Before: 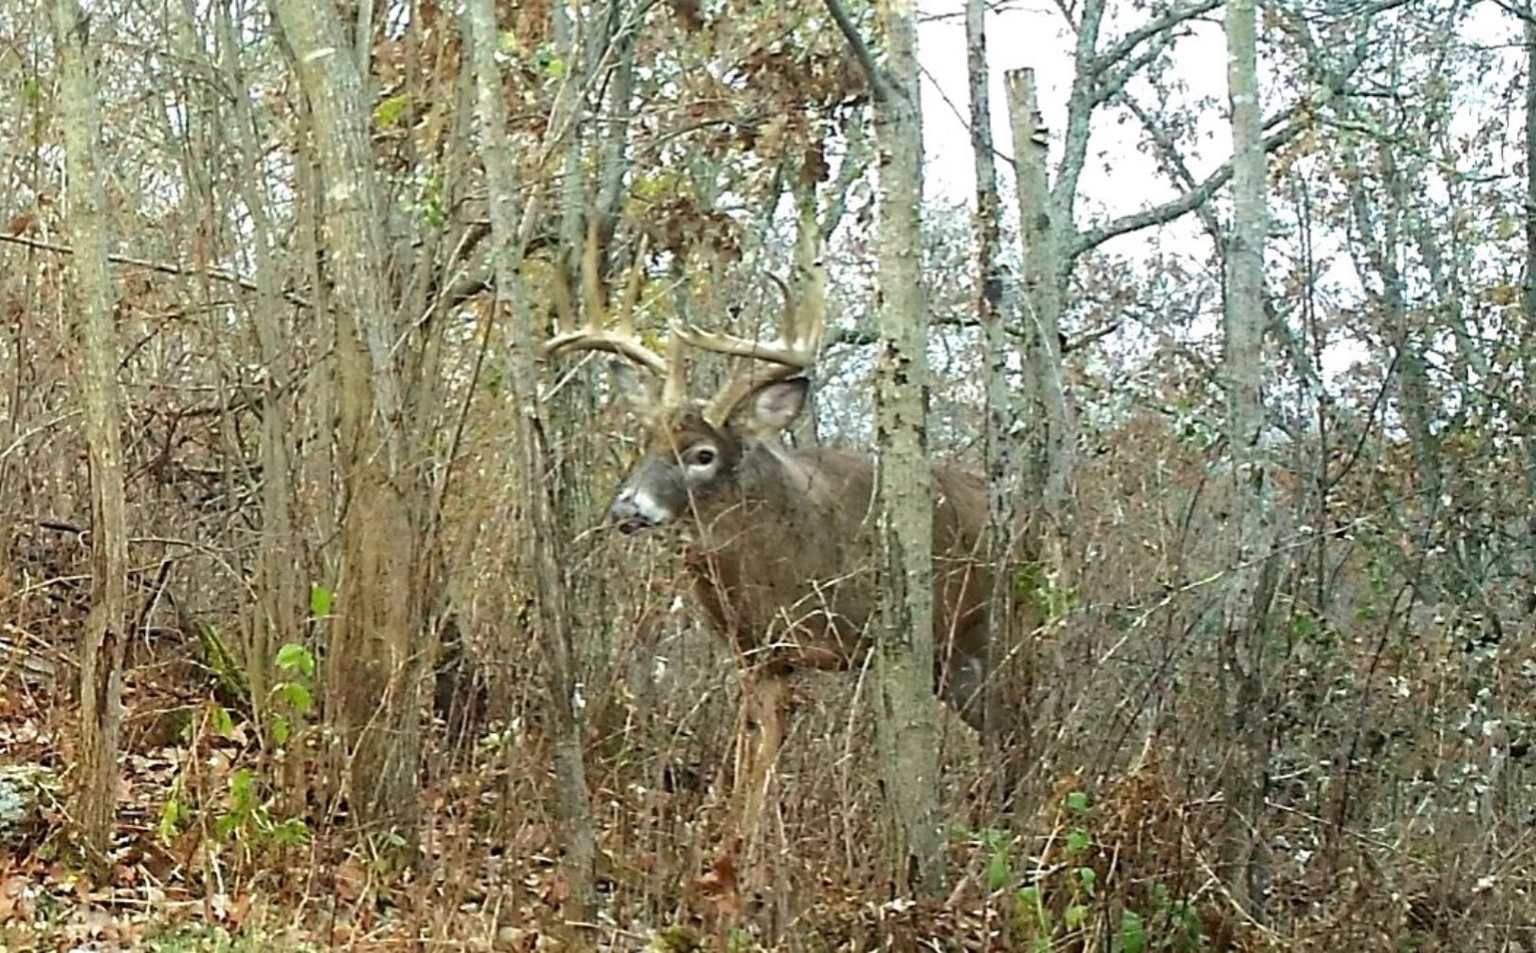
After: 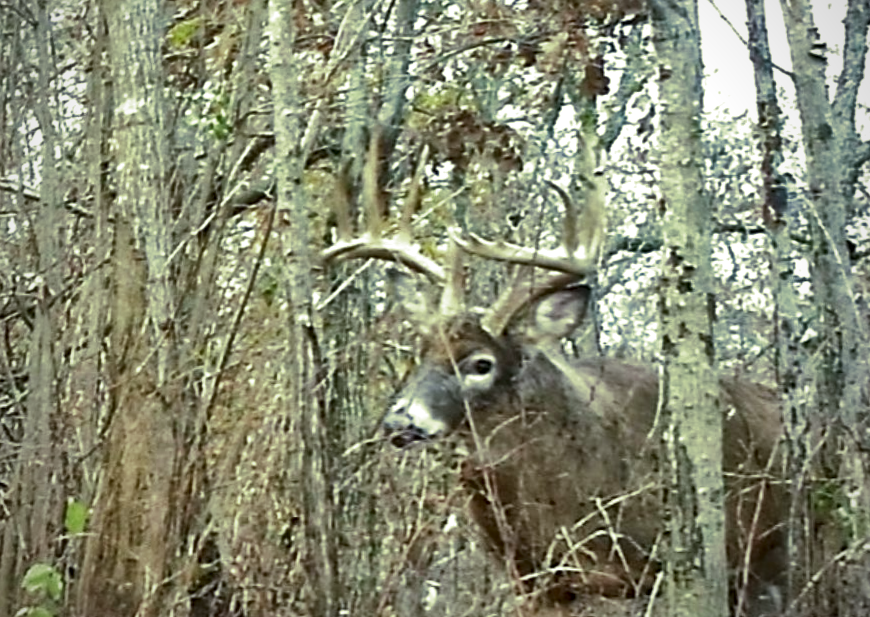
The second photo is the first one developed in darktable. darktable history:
local contrast: mode bilateral grid, contrast 20, coarseness 50, detail 159%, midtone range 0.2
crop: left 17.835%, top 7.675%, right 32.881%, bottom 32.213%
split-toning: shadows › hue 290.82°, shadows › saturation 0.34, highlights › saturation 0.38, balance 0, compress 50%
exposure: compensate highlight preservation false
shadows and highlights: low approximation 0.01, soften with gaussian
rotate and perspective: rotation 0.128°, lens shift (vertical) -0.181, lens shift (horizontal) -0.044, shear 0.001, automatic cropping off
vignetting: fall-off radius 60.92%
white balance: red 0.954, blue 1.079
